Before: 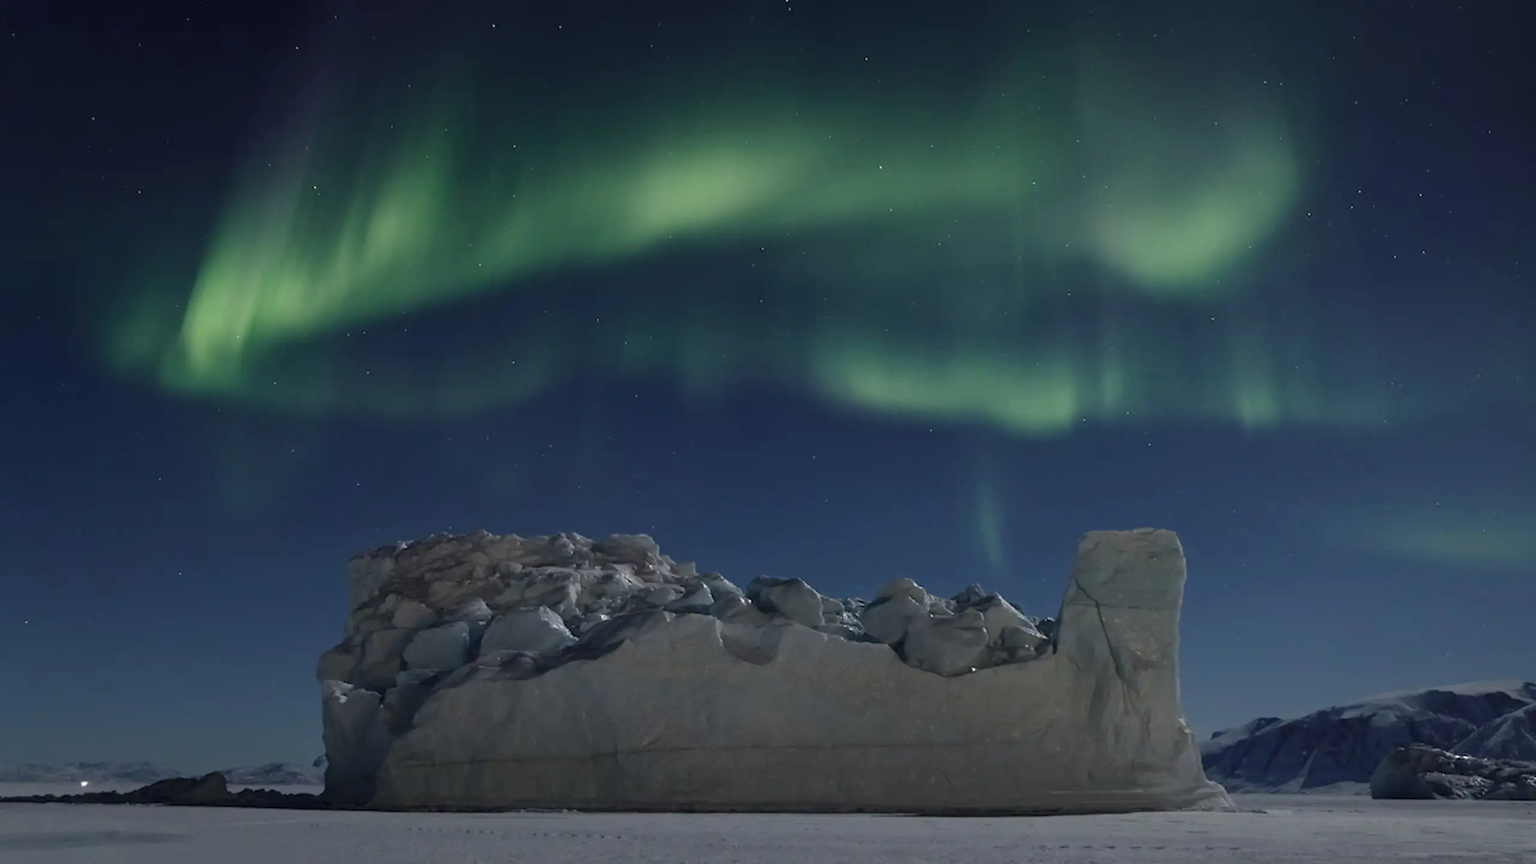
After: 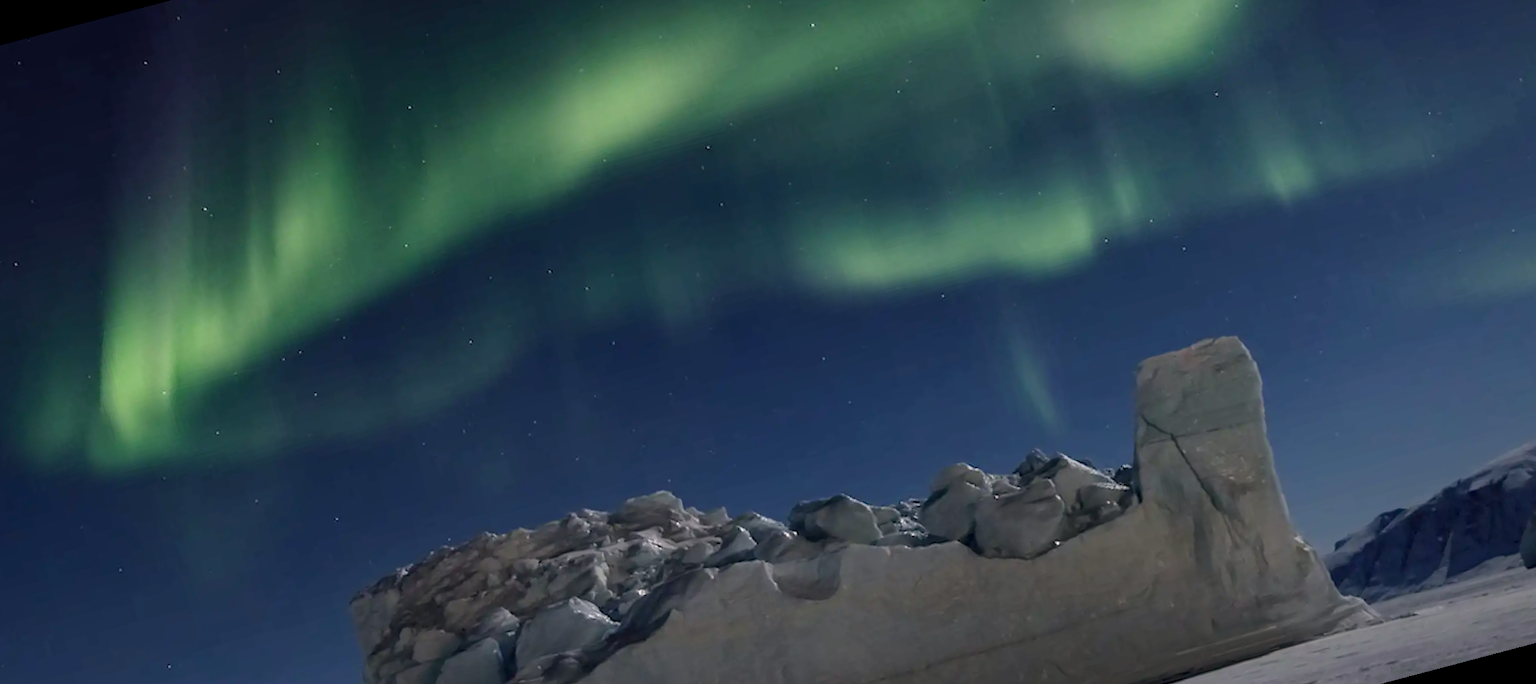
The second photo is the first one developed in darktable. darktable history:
rotate and perspective: rotation -14.8°, crop left 0.1, crop right 0.903, crop top 0.25, crop bottom 0.748
color correction: highlights a* 3.22, highlights b* 1.93, saturation 1.19
local contrast: detail 130%
